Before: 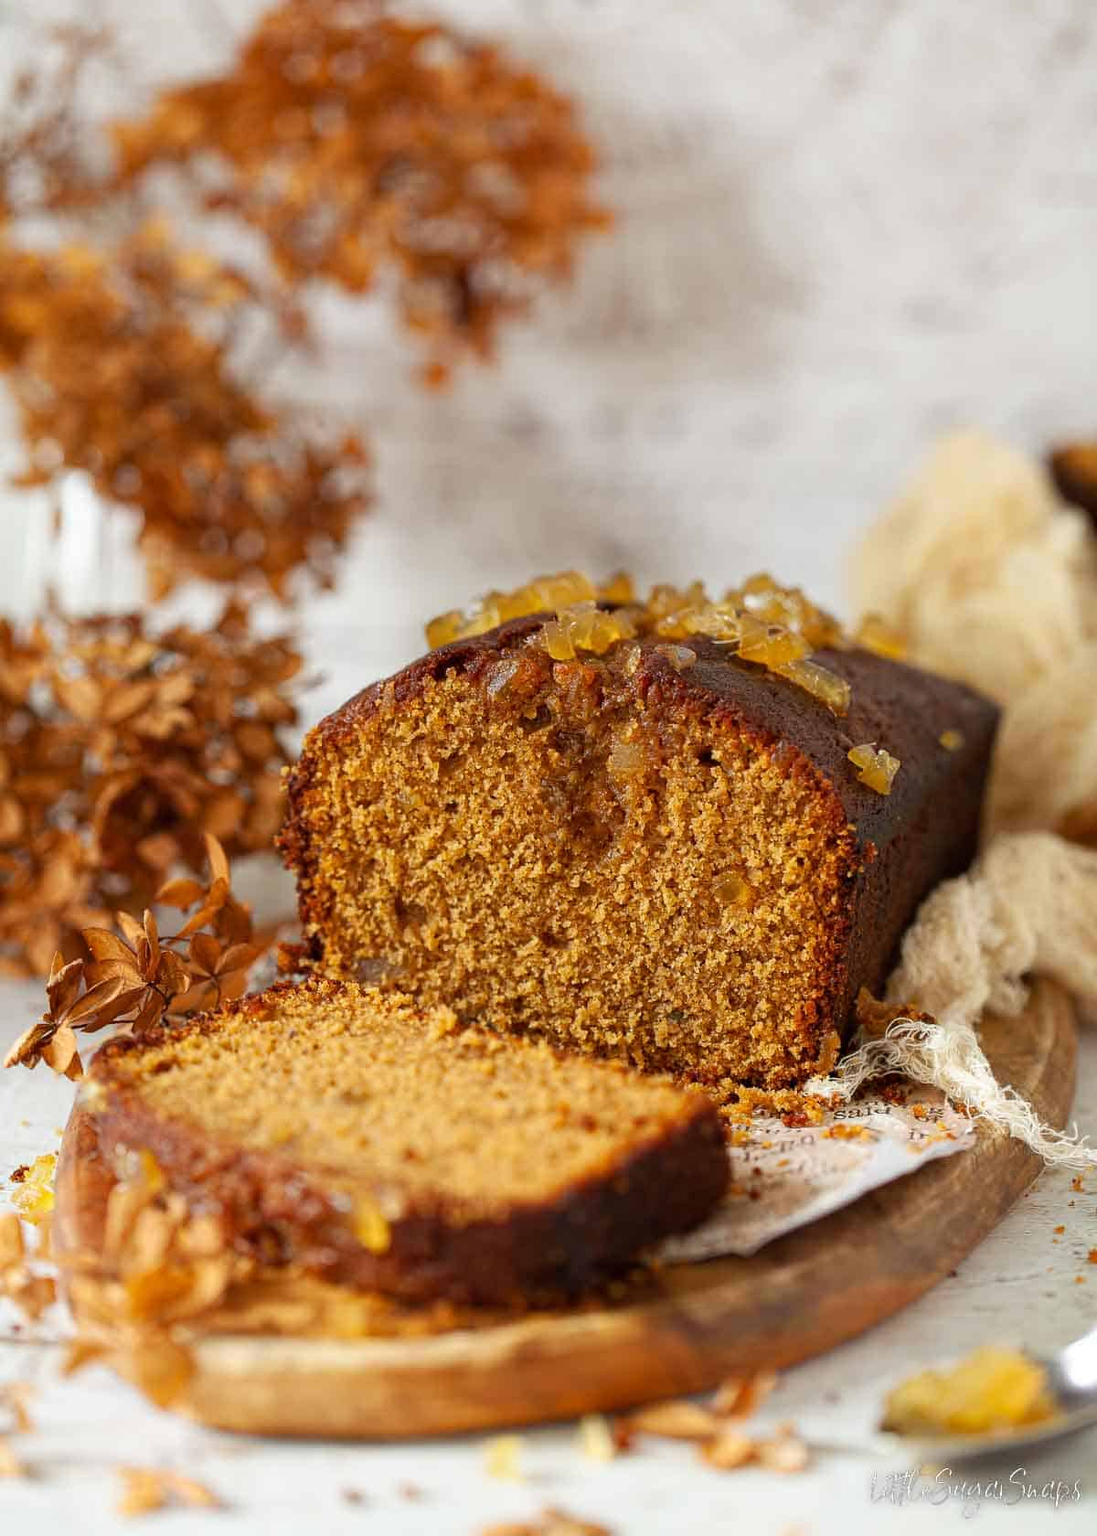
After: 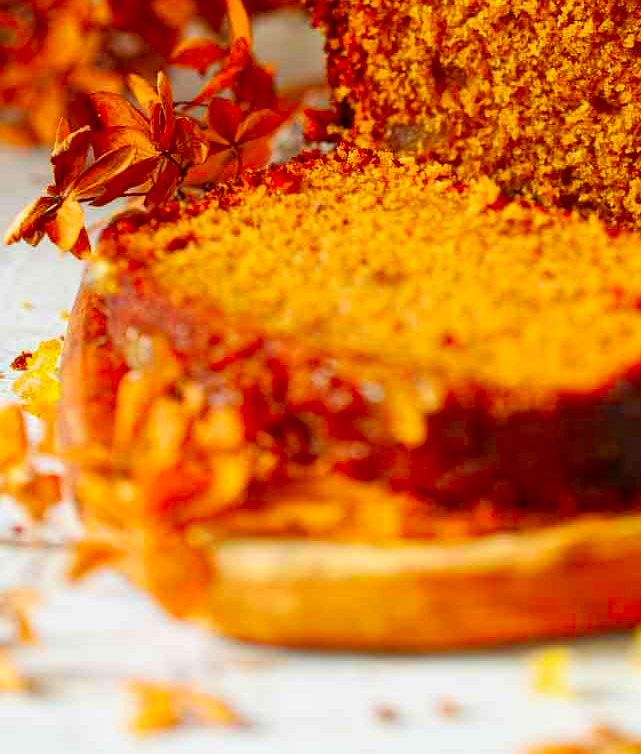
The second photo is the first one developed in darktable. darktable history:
crop and rotate: top 54.967%, right 46.502%, bottom 0.152%
color correction: highlights b* 0.054, saturation 1.84
